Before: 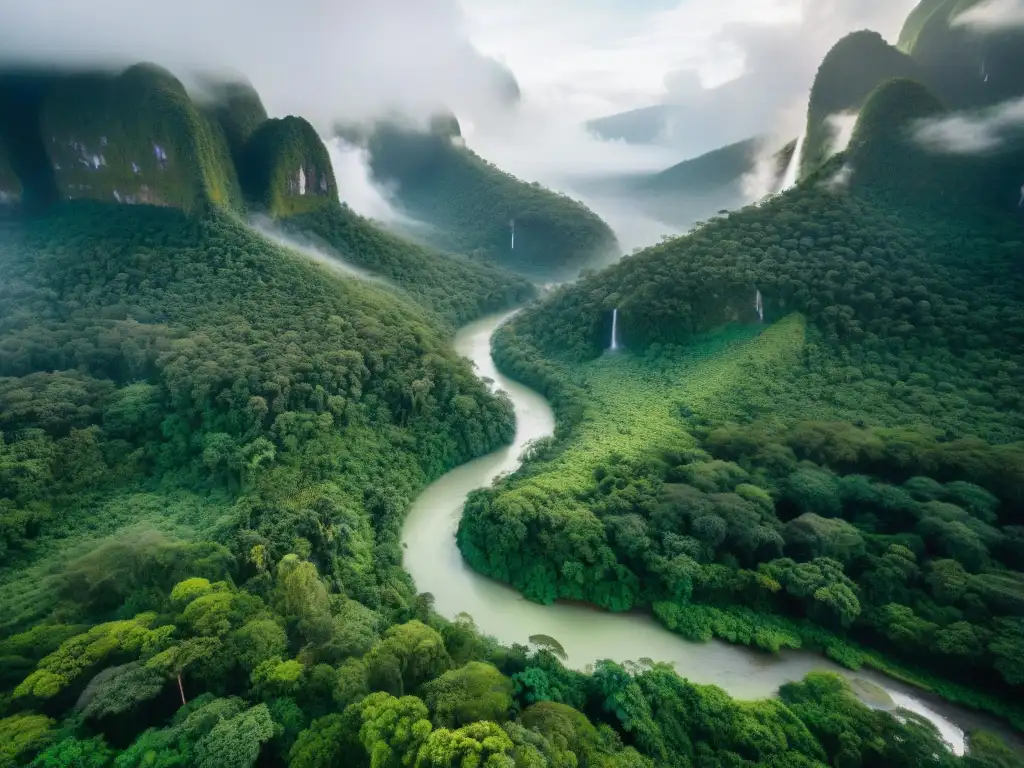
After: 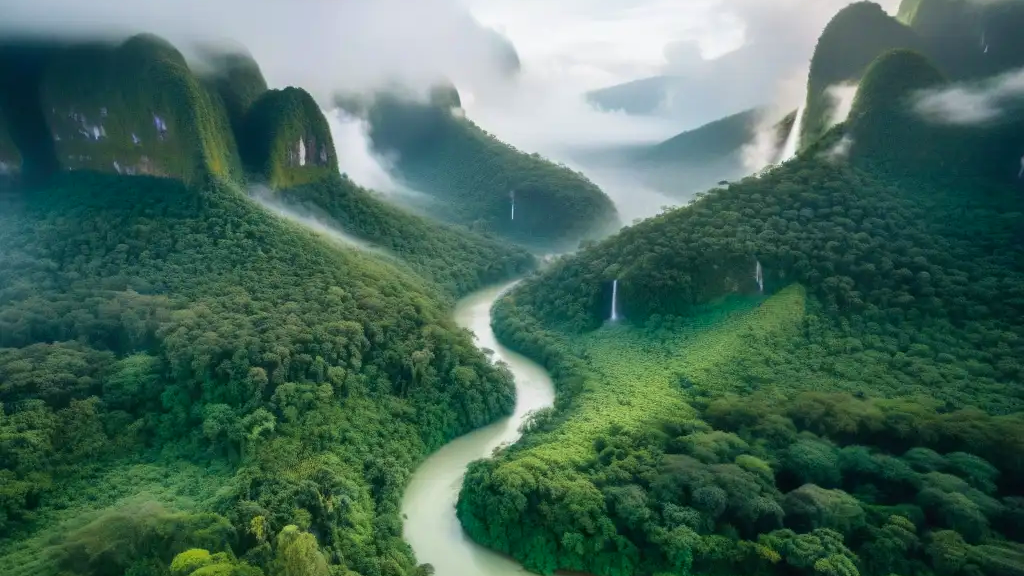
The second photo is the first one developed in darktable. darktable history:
crop: top 3.857%, bottom 21.132%
velvia: strength 15%
